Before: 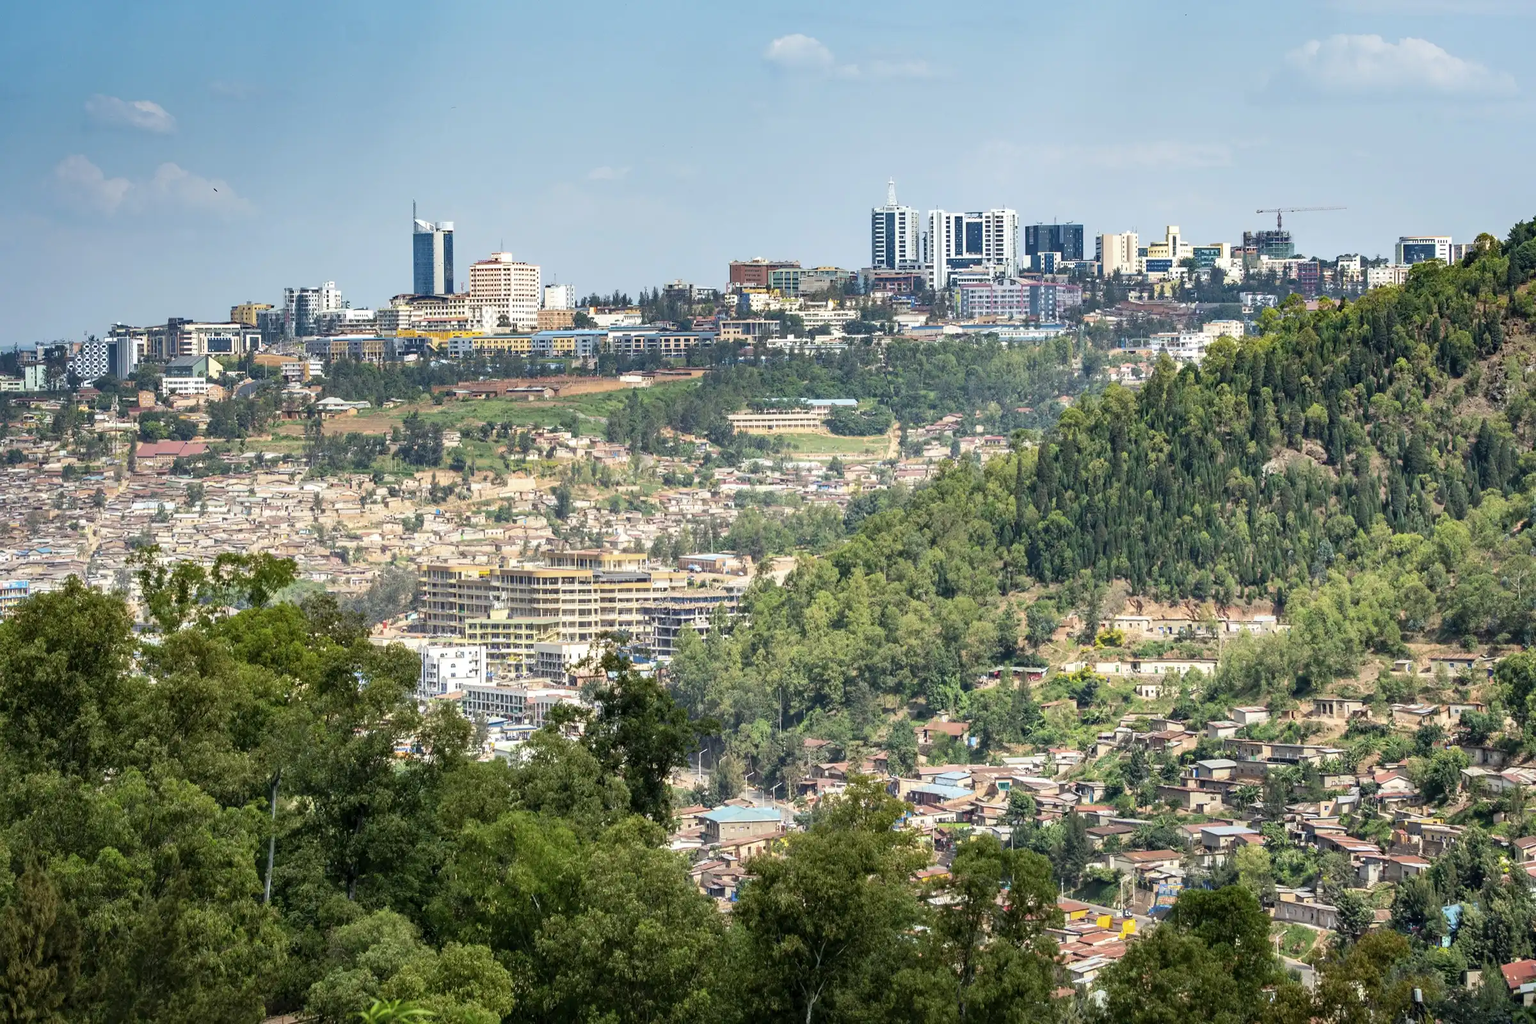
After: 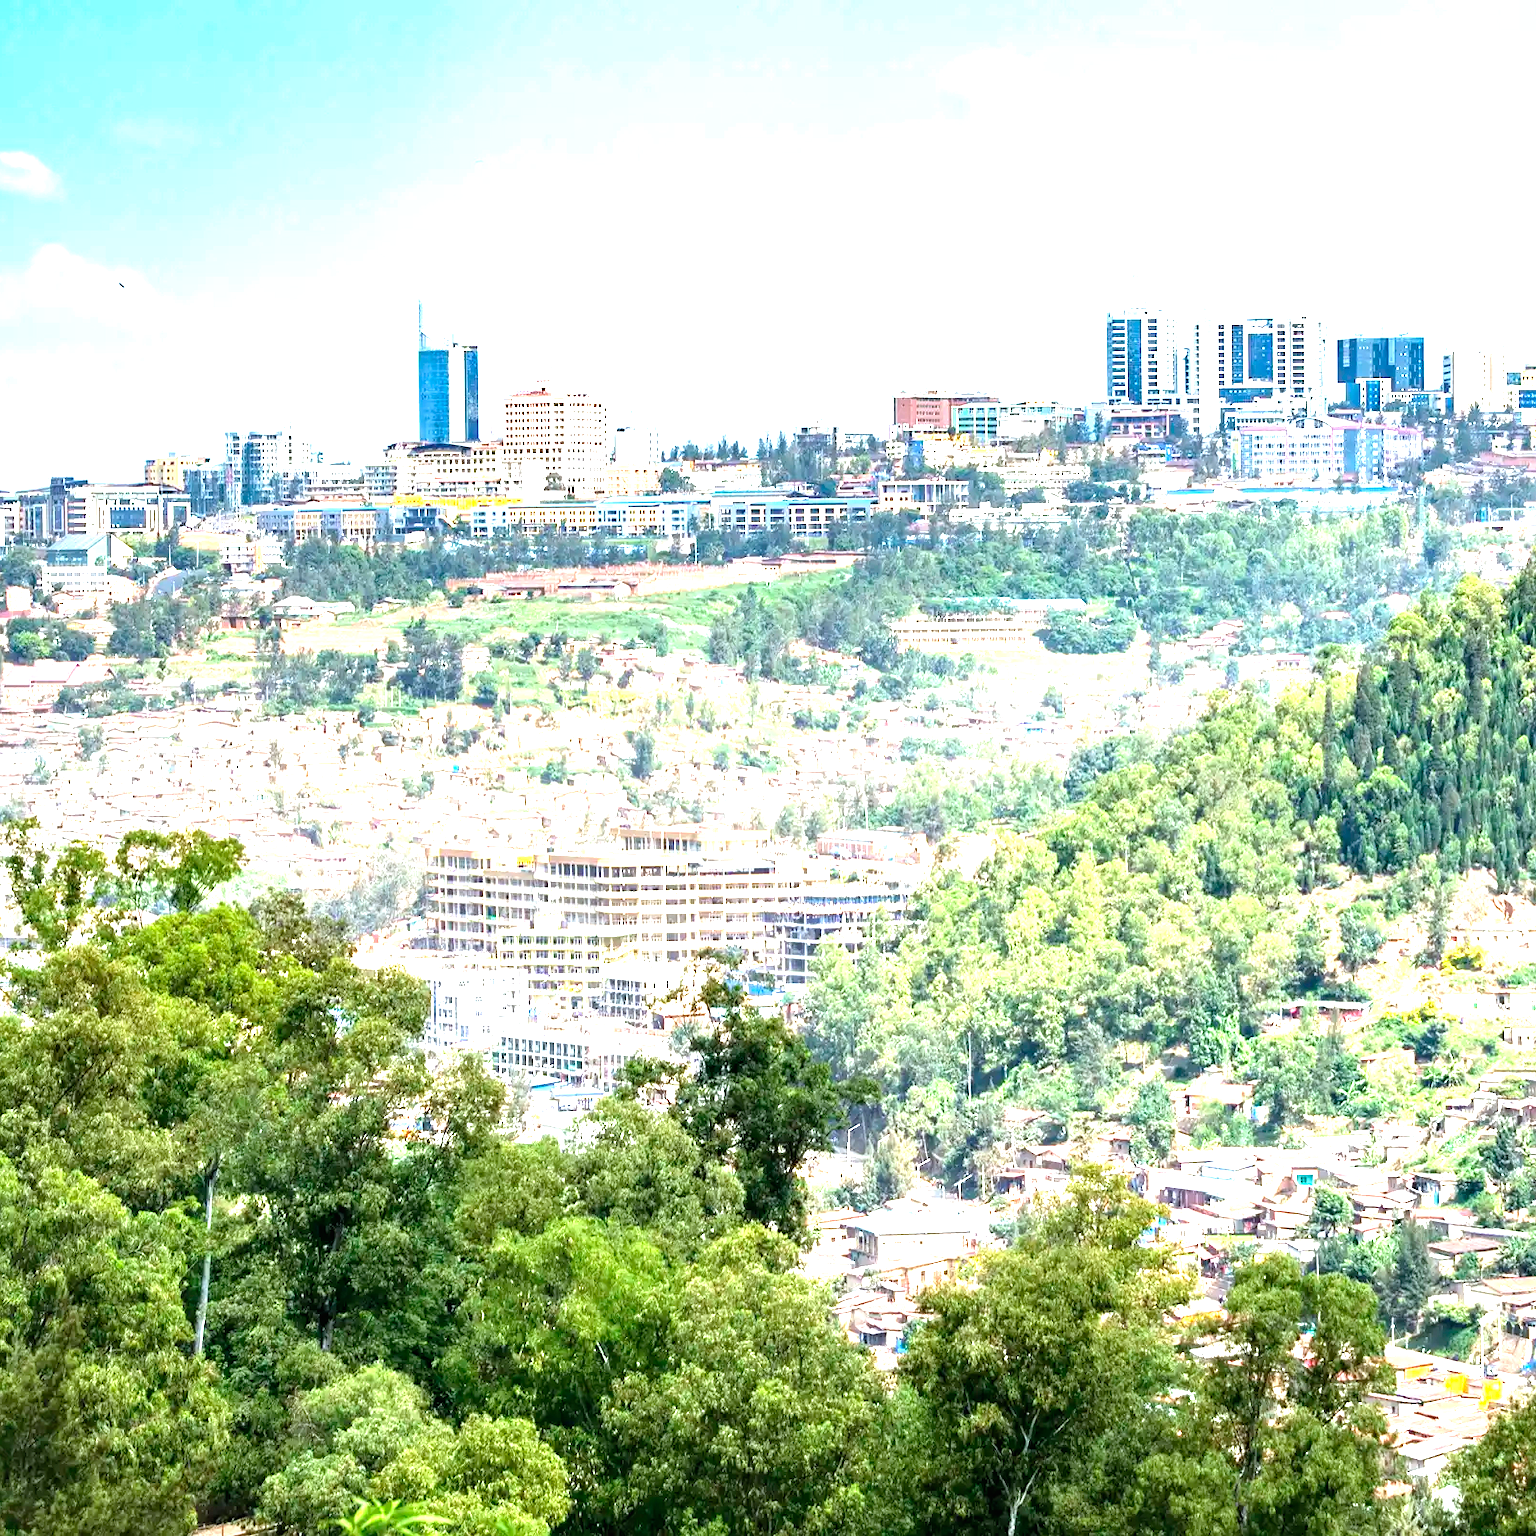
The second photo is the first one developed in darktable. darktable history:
exposure: black level correction 0, exposure 1.9 EV, compensate highlight preservation false
crop and rotate: left 8.786%, right 24.548%
white balance: red 0.976, blue 1.04
